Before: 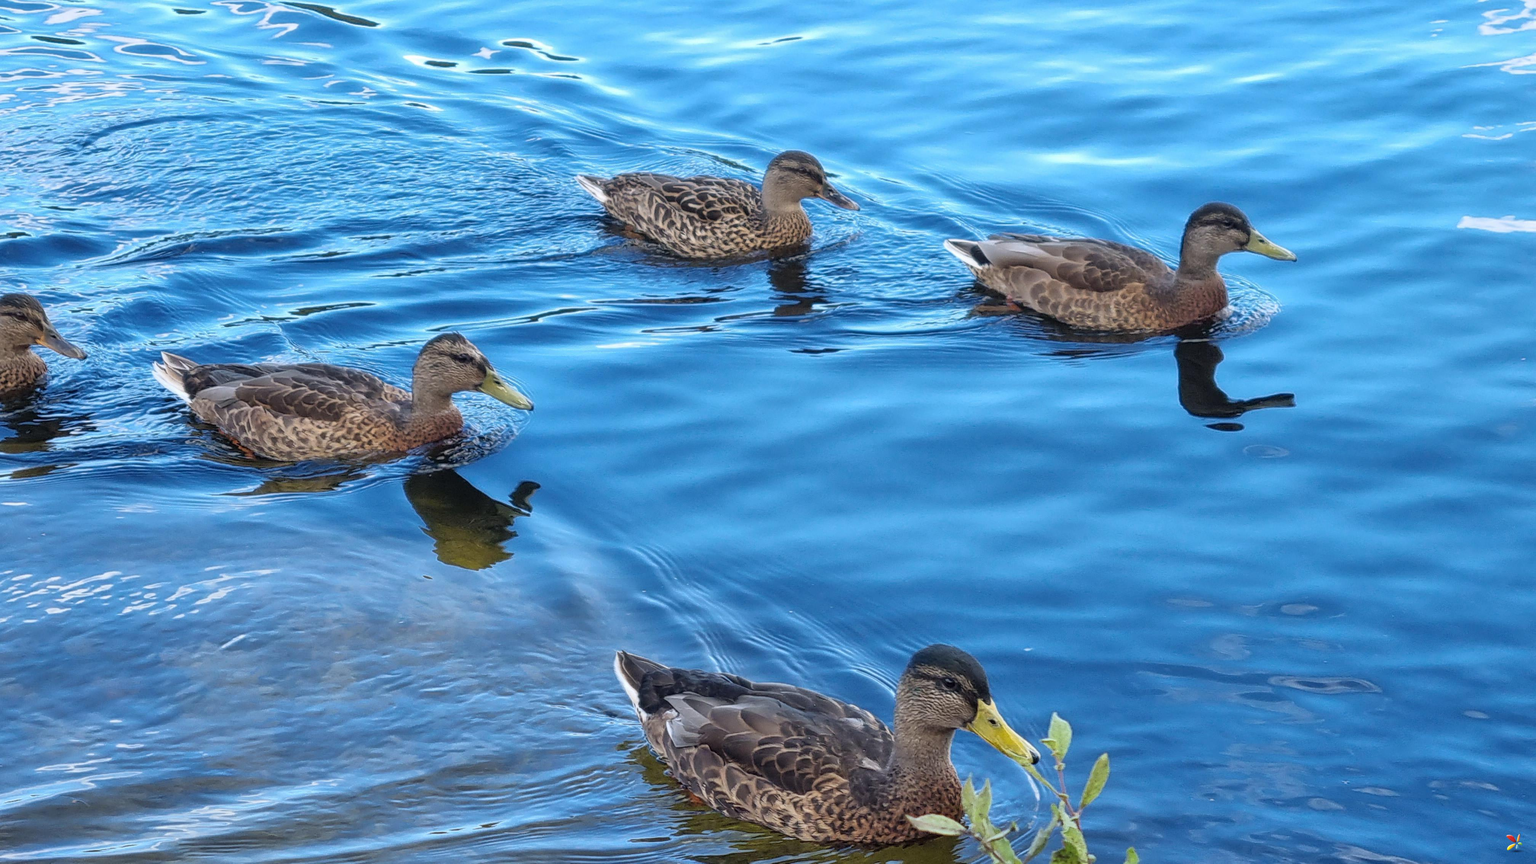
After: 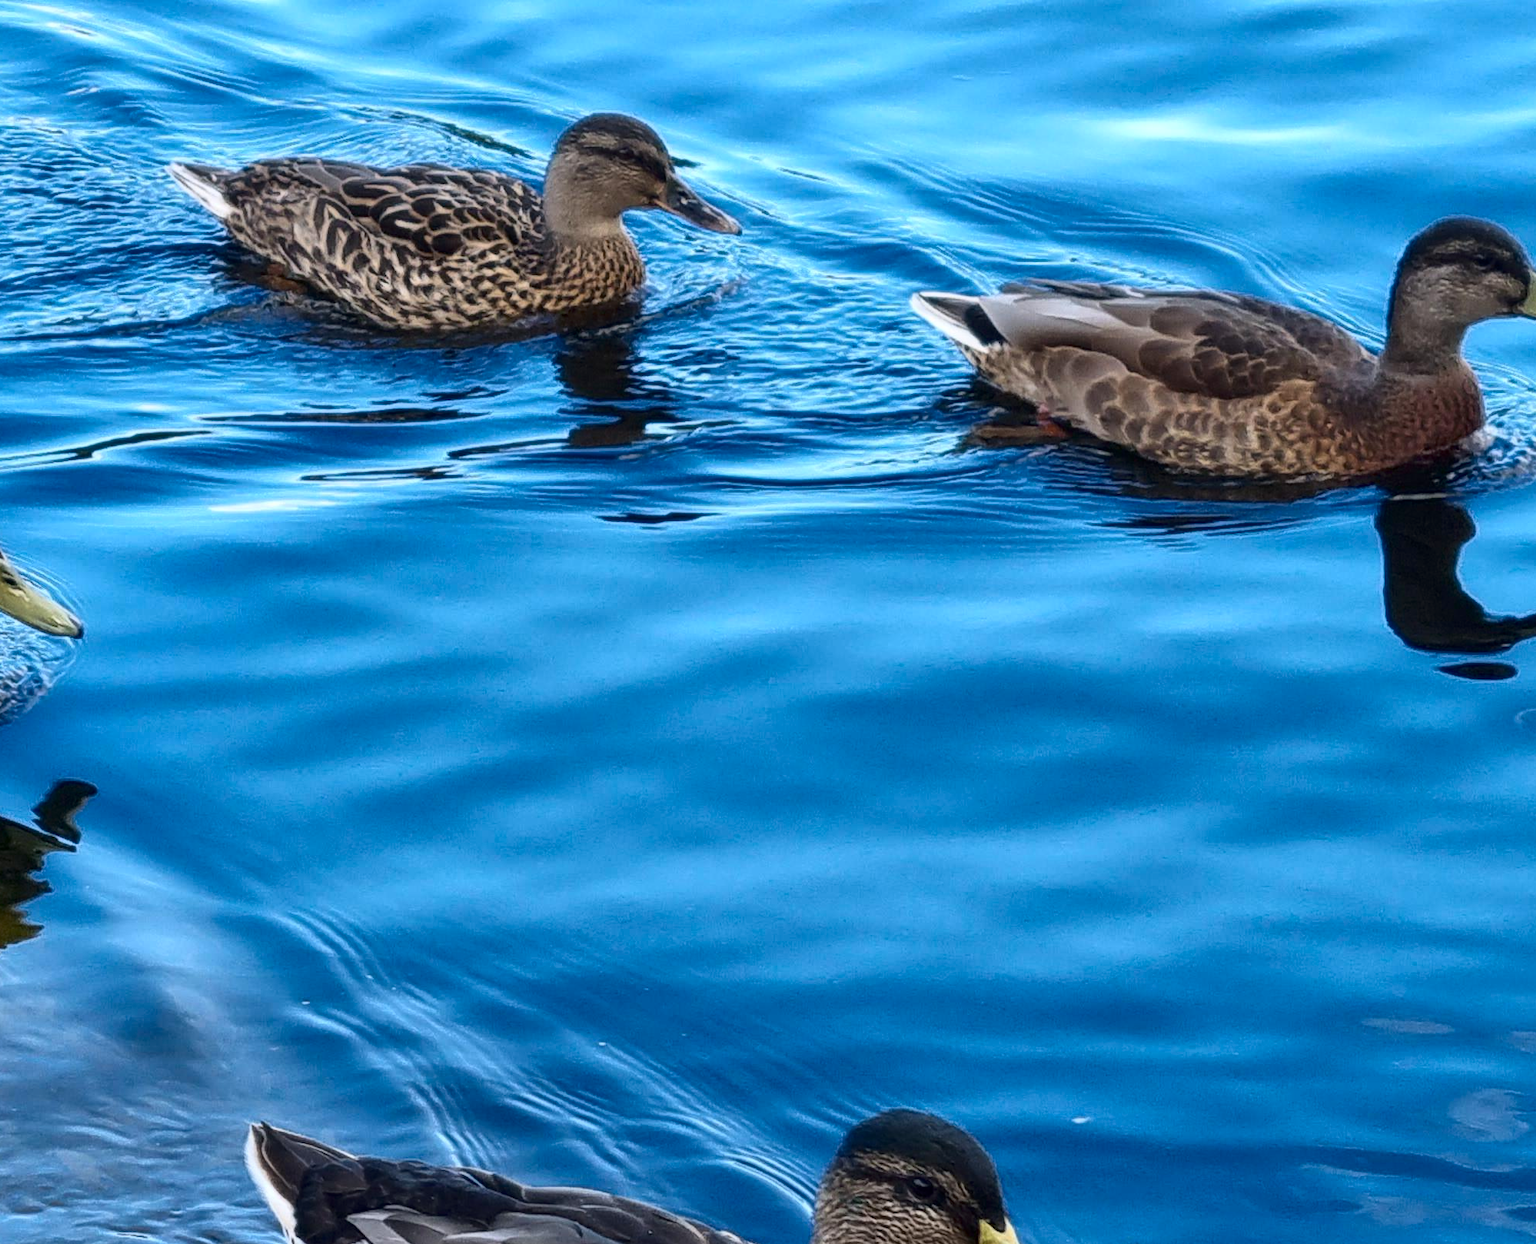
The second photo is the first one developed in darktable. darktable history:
contrast brightness saturation: contrast 0.2, brightness -0.11, saturation 0.1
crop: left 32.075%, top 10.976%, right 18.355%, bottom 17.596%
